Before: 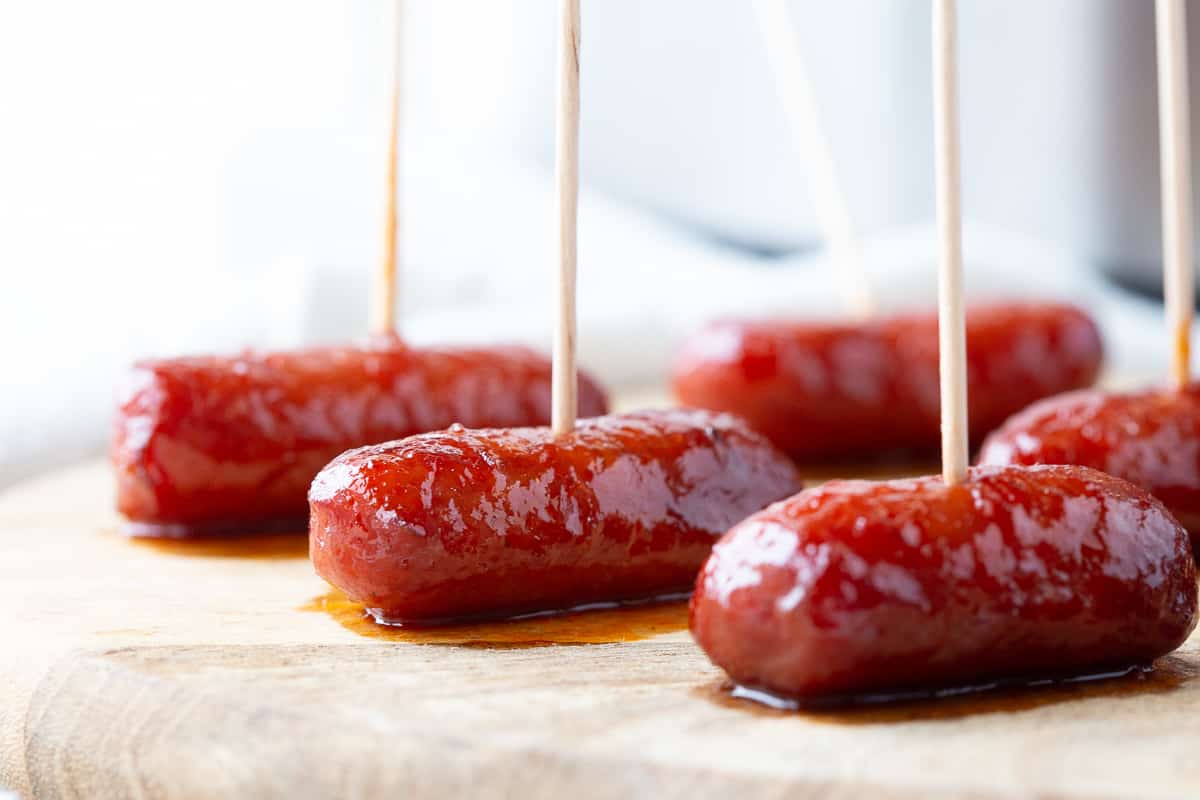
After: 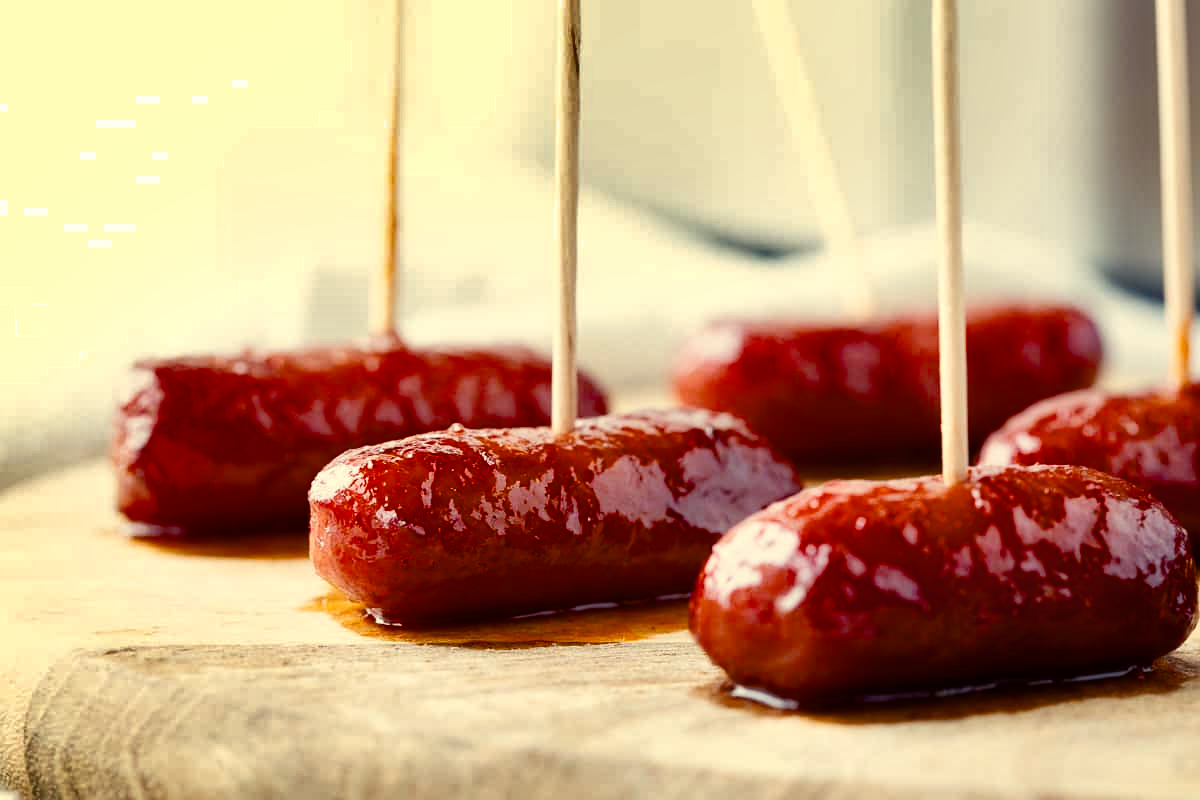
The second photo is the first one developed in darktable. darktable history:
shadows and highlights: radius 101.9, shadows 50.68, highlights -64.57, soften with gaussian
color balance rgb: highlights gain › chroma 8.048%, highlights gain › hue 81.98°, perceptual saturation grading › global saturation 14.146%, perceptual saturation grading › highlights -24.712%, perceptual saturation grading › shadows 29.746%, global vibrance 6.945%, saturation formula JzAzBz (2021)
